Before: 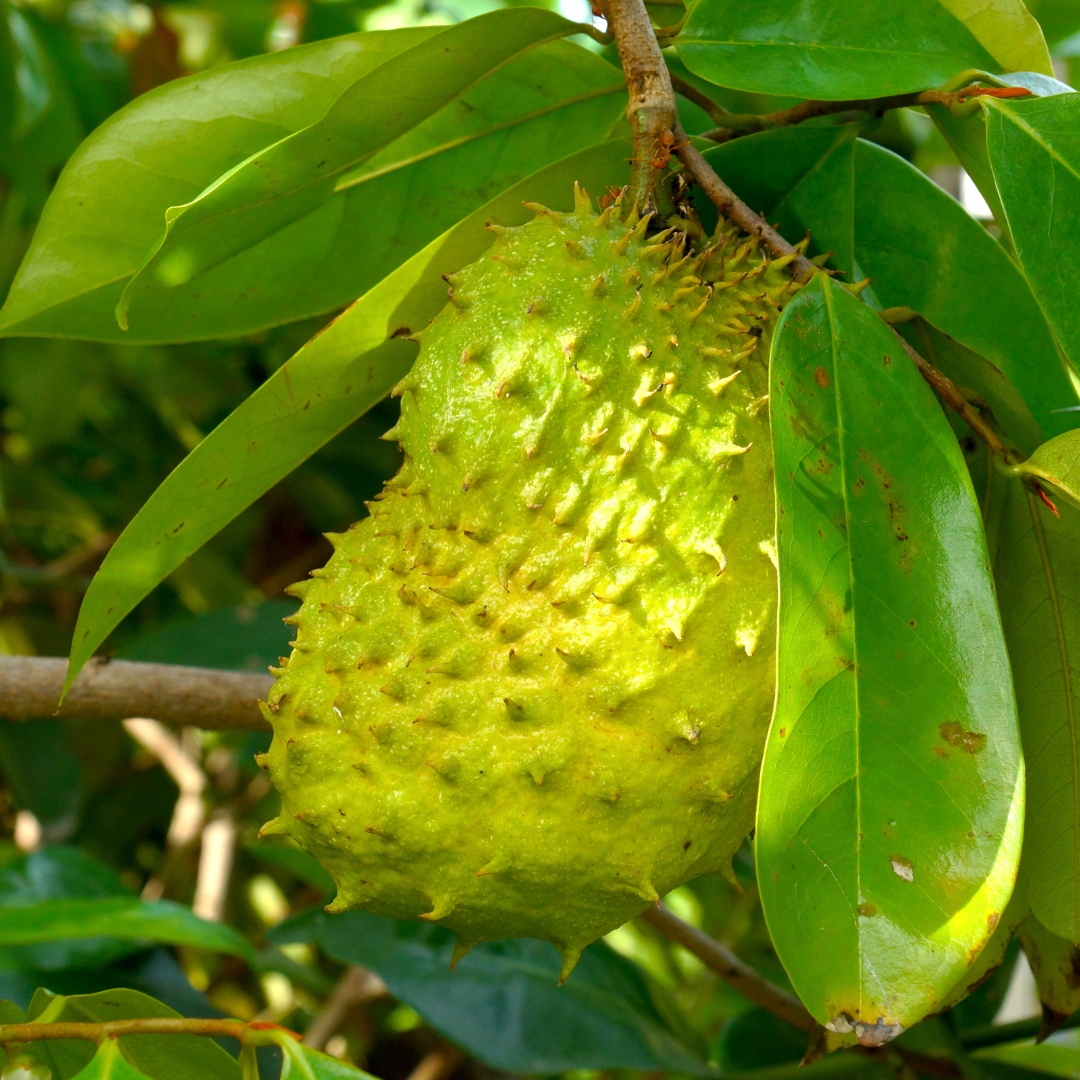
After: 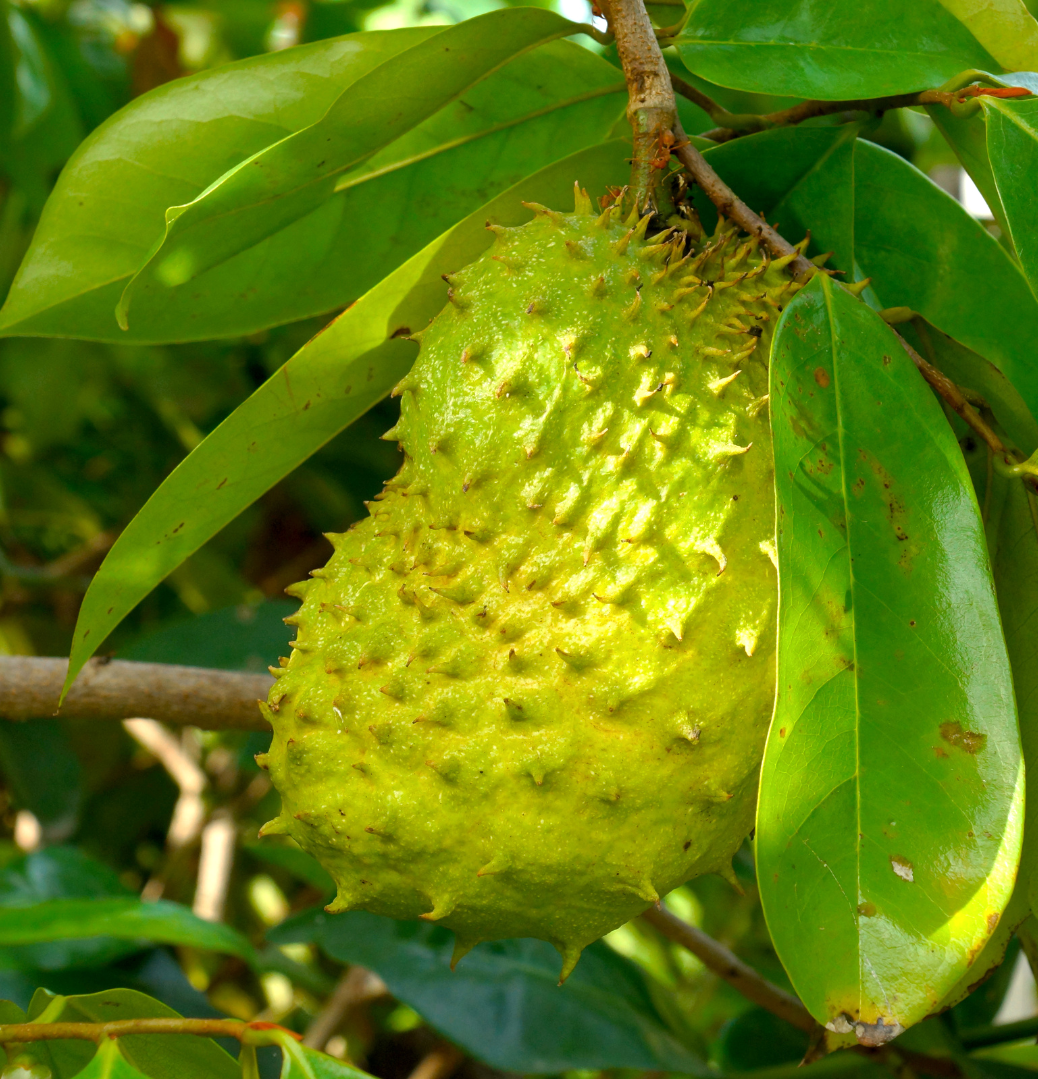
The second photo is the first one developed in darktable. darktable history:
tone equalizer: -8 EV -0.573 EV
crop: right 3.84%, bottom 0.047%
